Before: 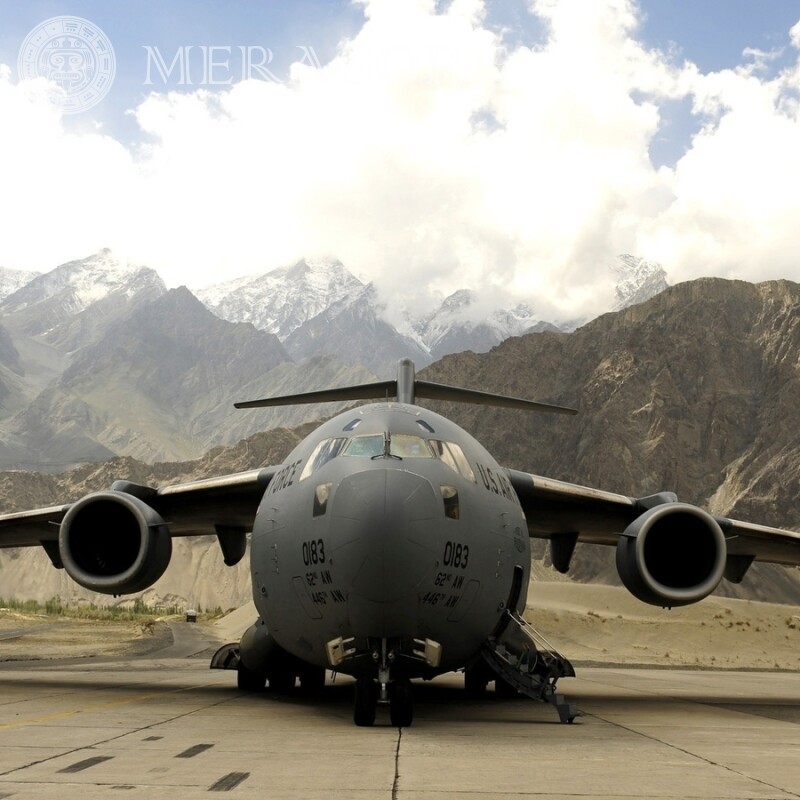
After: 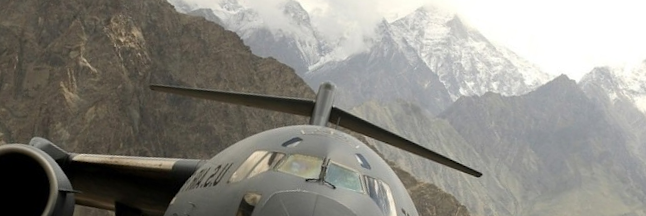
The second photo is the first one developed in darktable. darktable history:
crop and rotate: angle 16.12°, top 30.835%, bottom 35.653%
tone equalizer: on, module defaults
